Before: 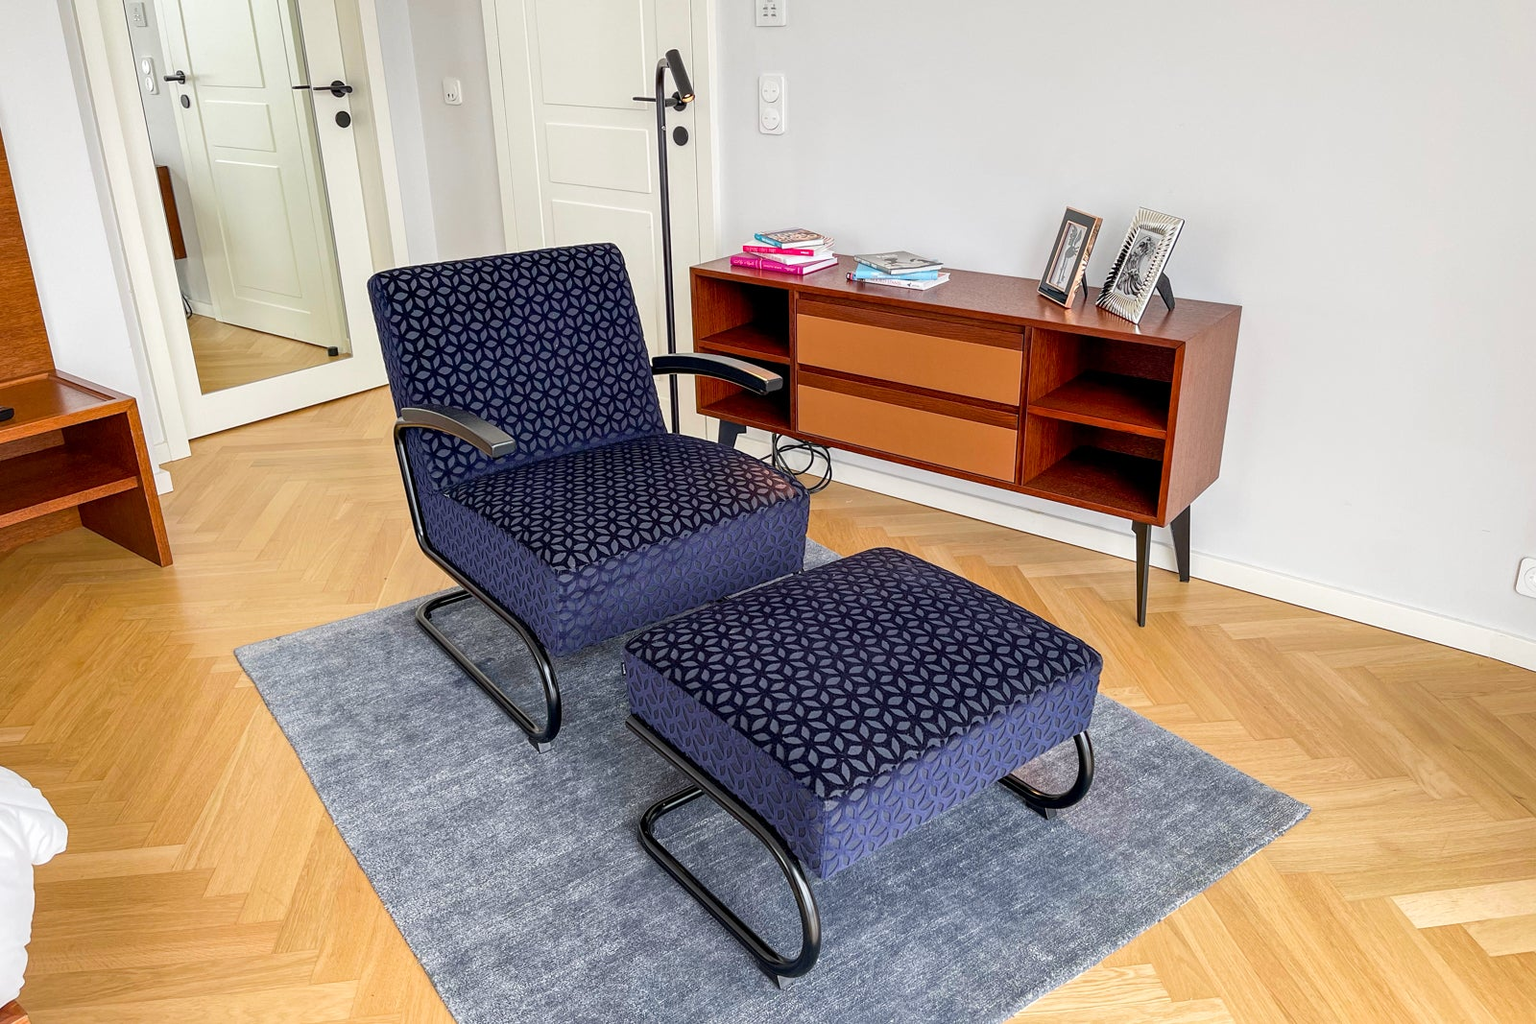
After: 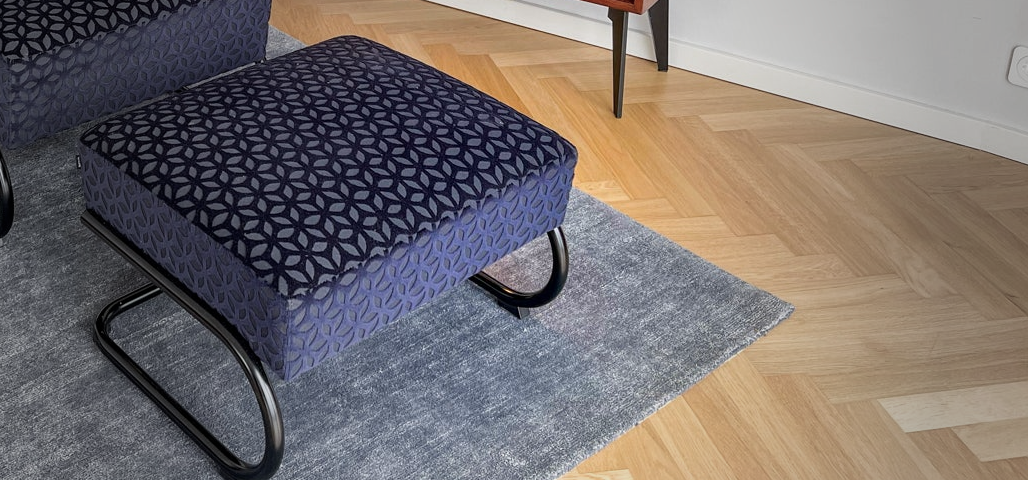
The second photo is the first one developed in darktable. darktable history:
crop and rotate: left 35.699%, top 50.21%, bottom 4.786%
vignetting: fall-off start 16.84%, fall-off radius 100.38%, width/height ratio 0.722
